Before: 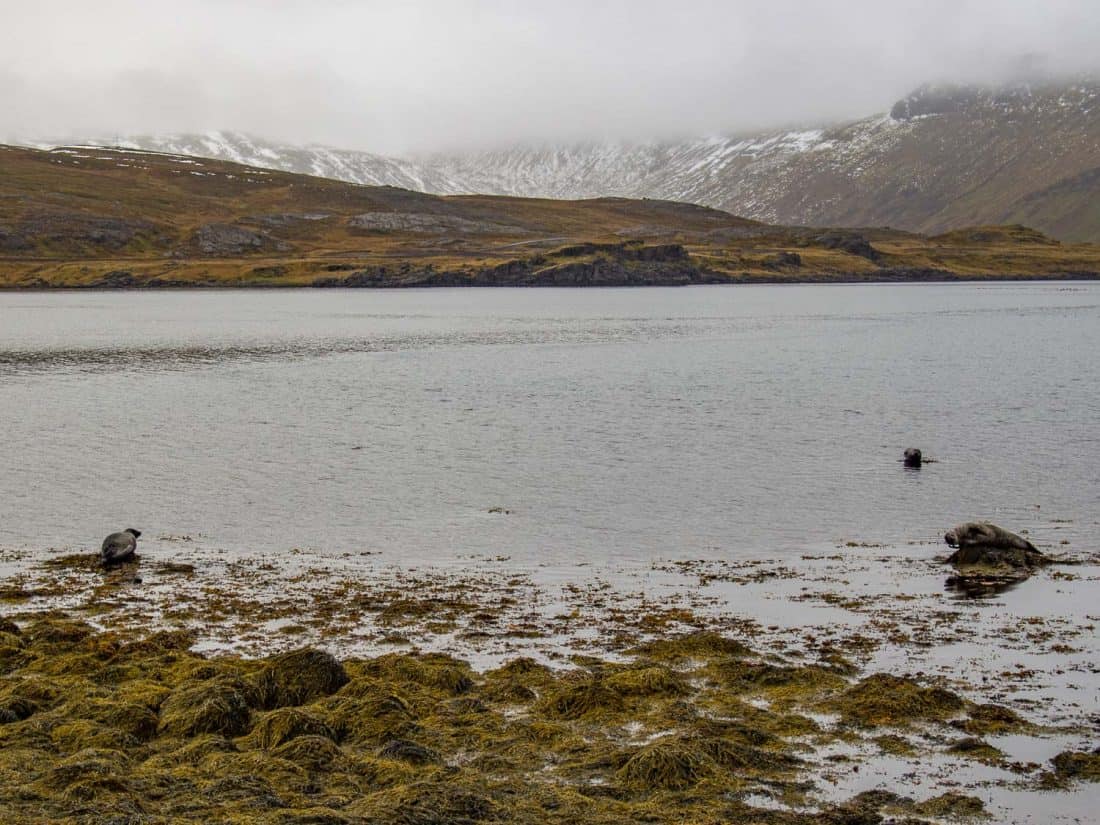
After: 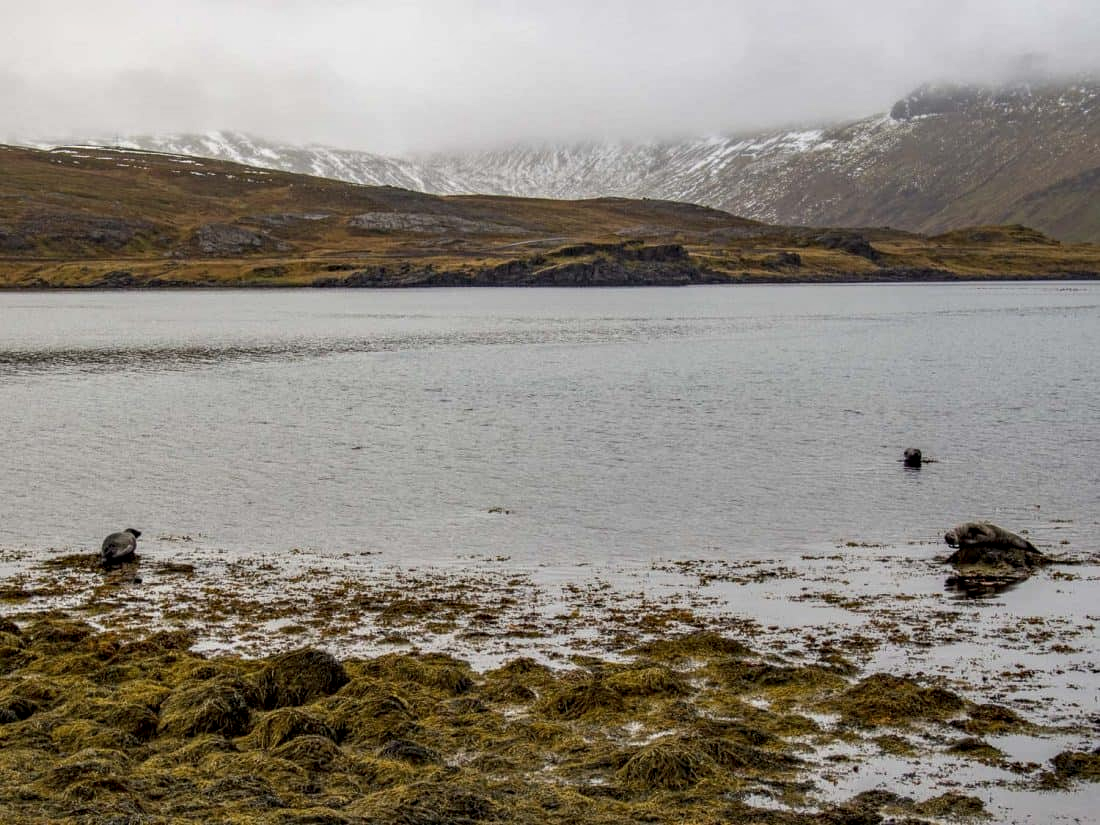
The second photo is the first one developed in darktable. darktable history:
local contrast: highlights 87%, shadows 83%
